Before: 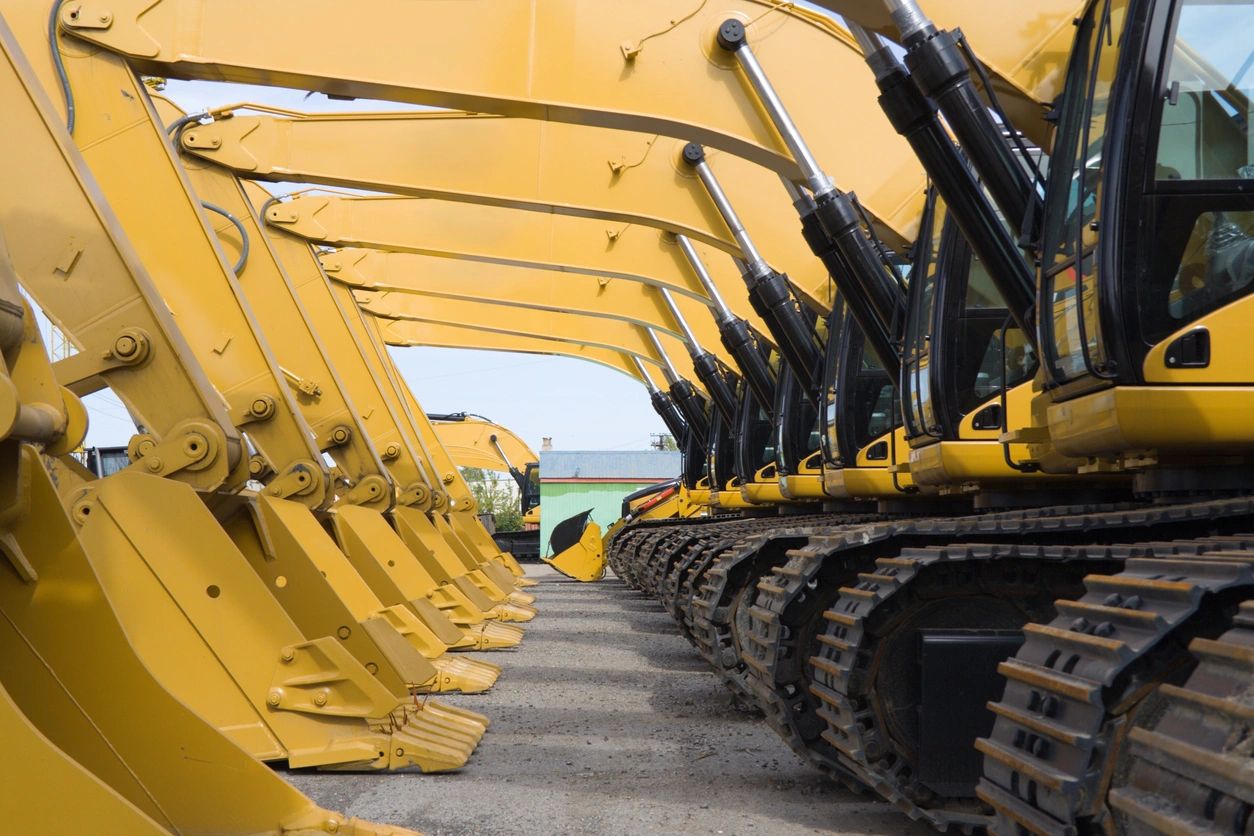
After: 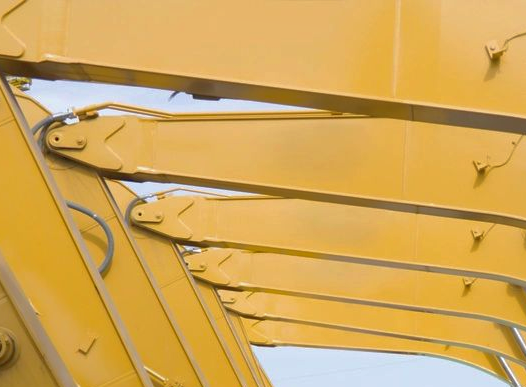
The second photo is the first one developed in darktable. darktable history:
shadows and highlights: on, module defaults
crop and rotate: left 10.817%, top 0.062%, right 47.194%, bottom 53.626%
